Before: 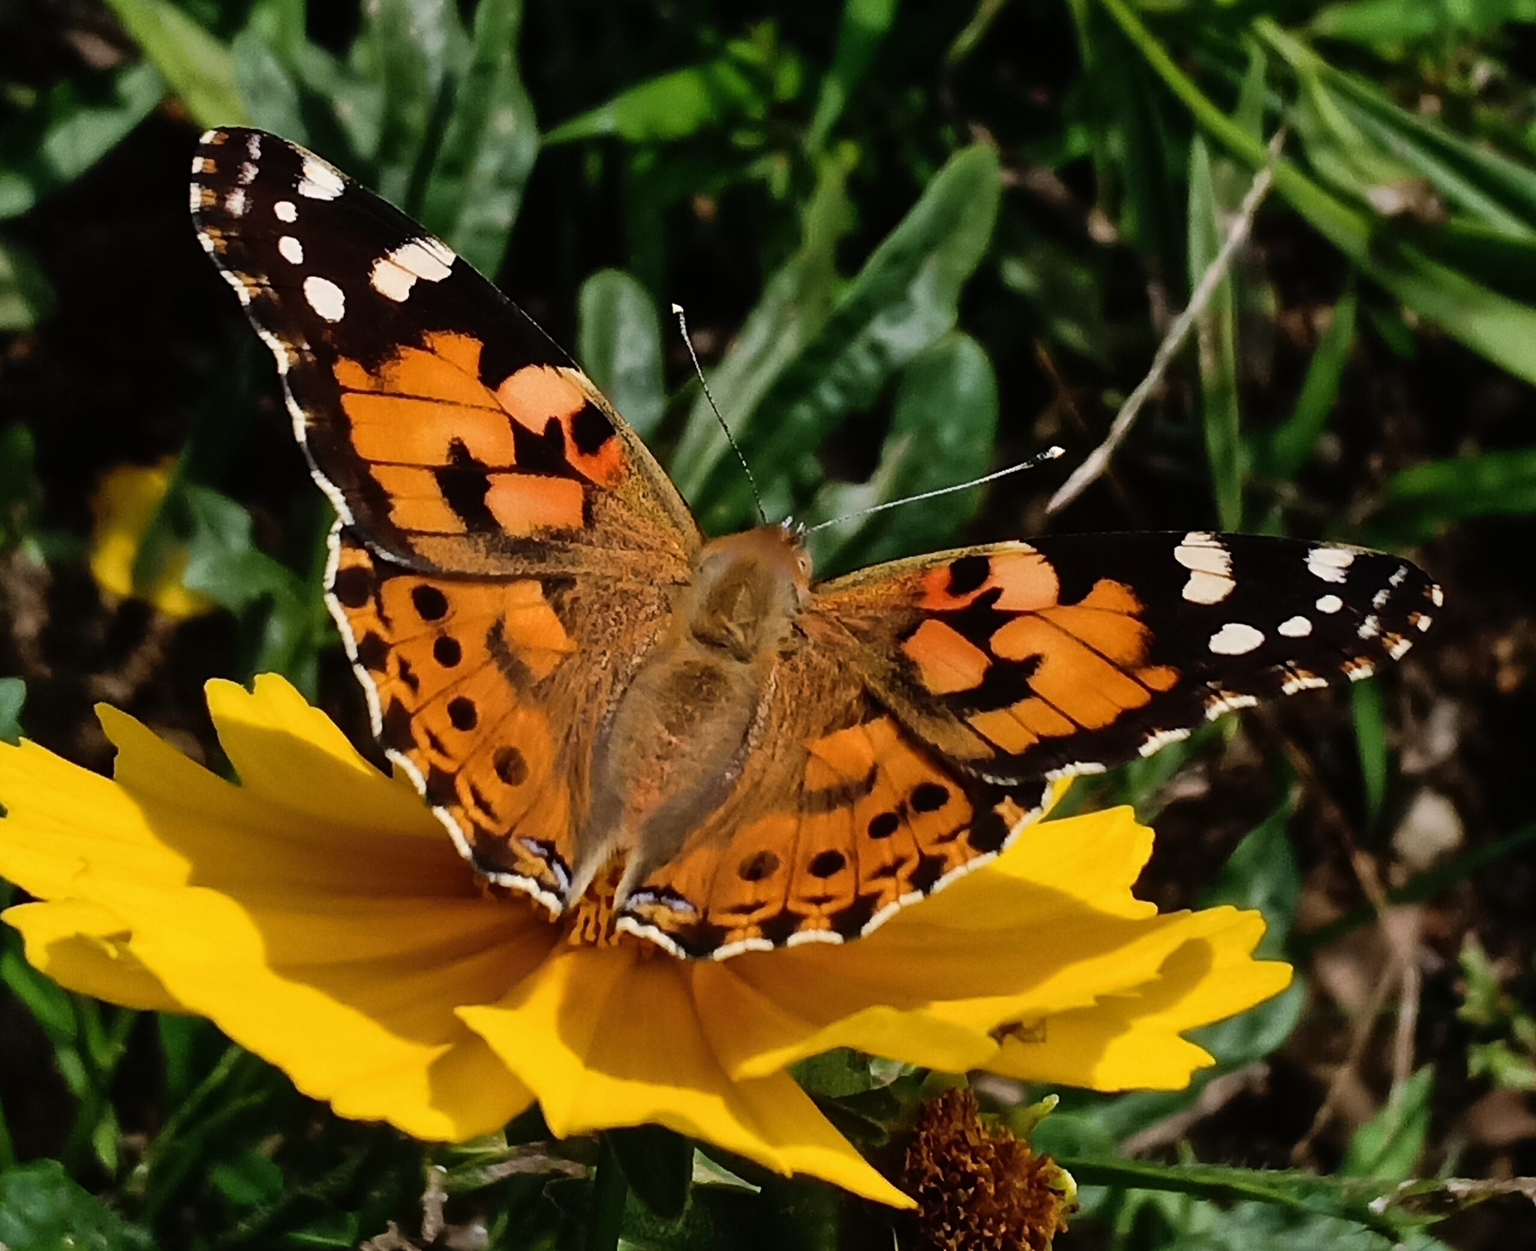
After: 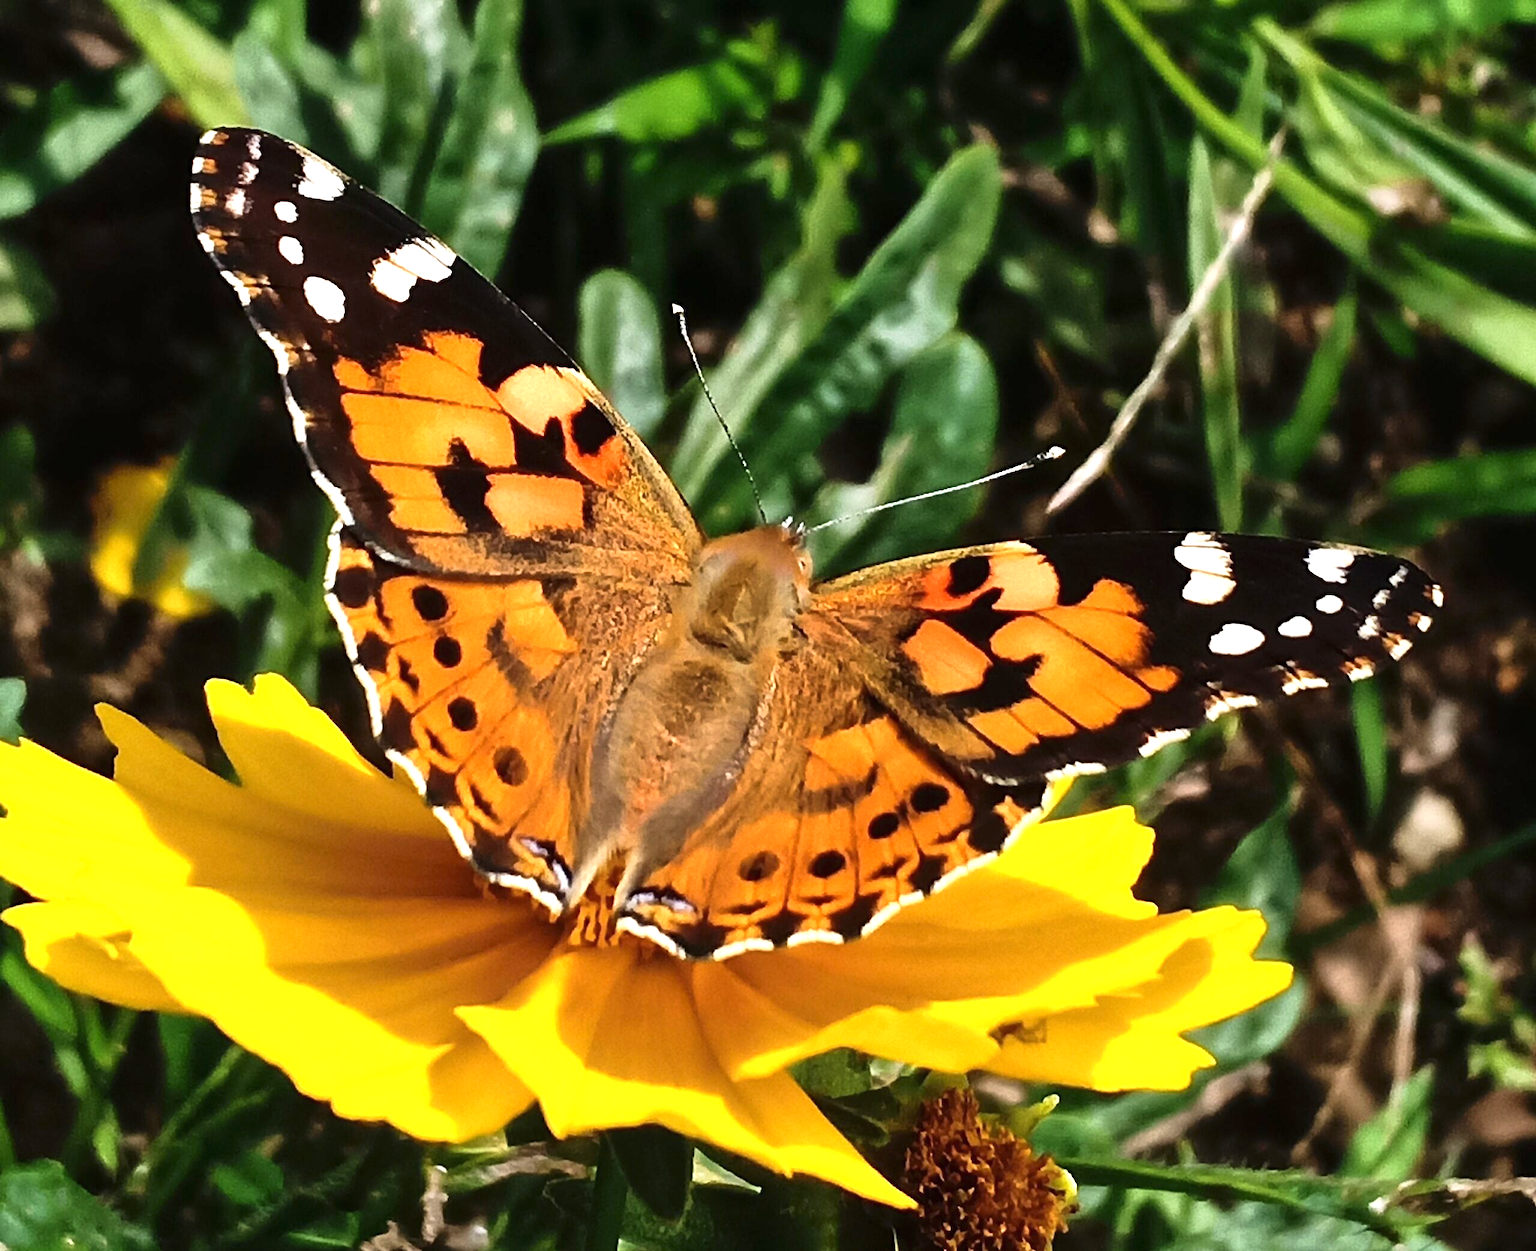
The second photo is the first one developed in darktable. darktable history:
exposure: black level correction 0, exposure 1.104 EV, compensate exposure bias true, compensate highlight preservation false
